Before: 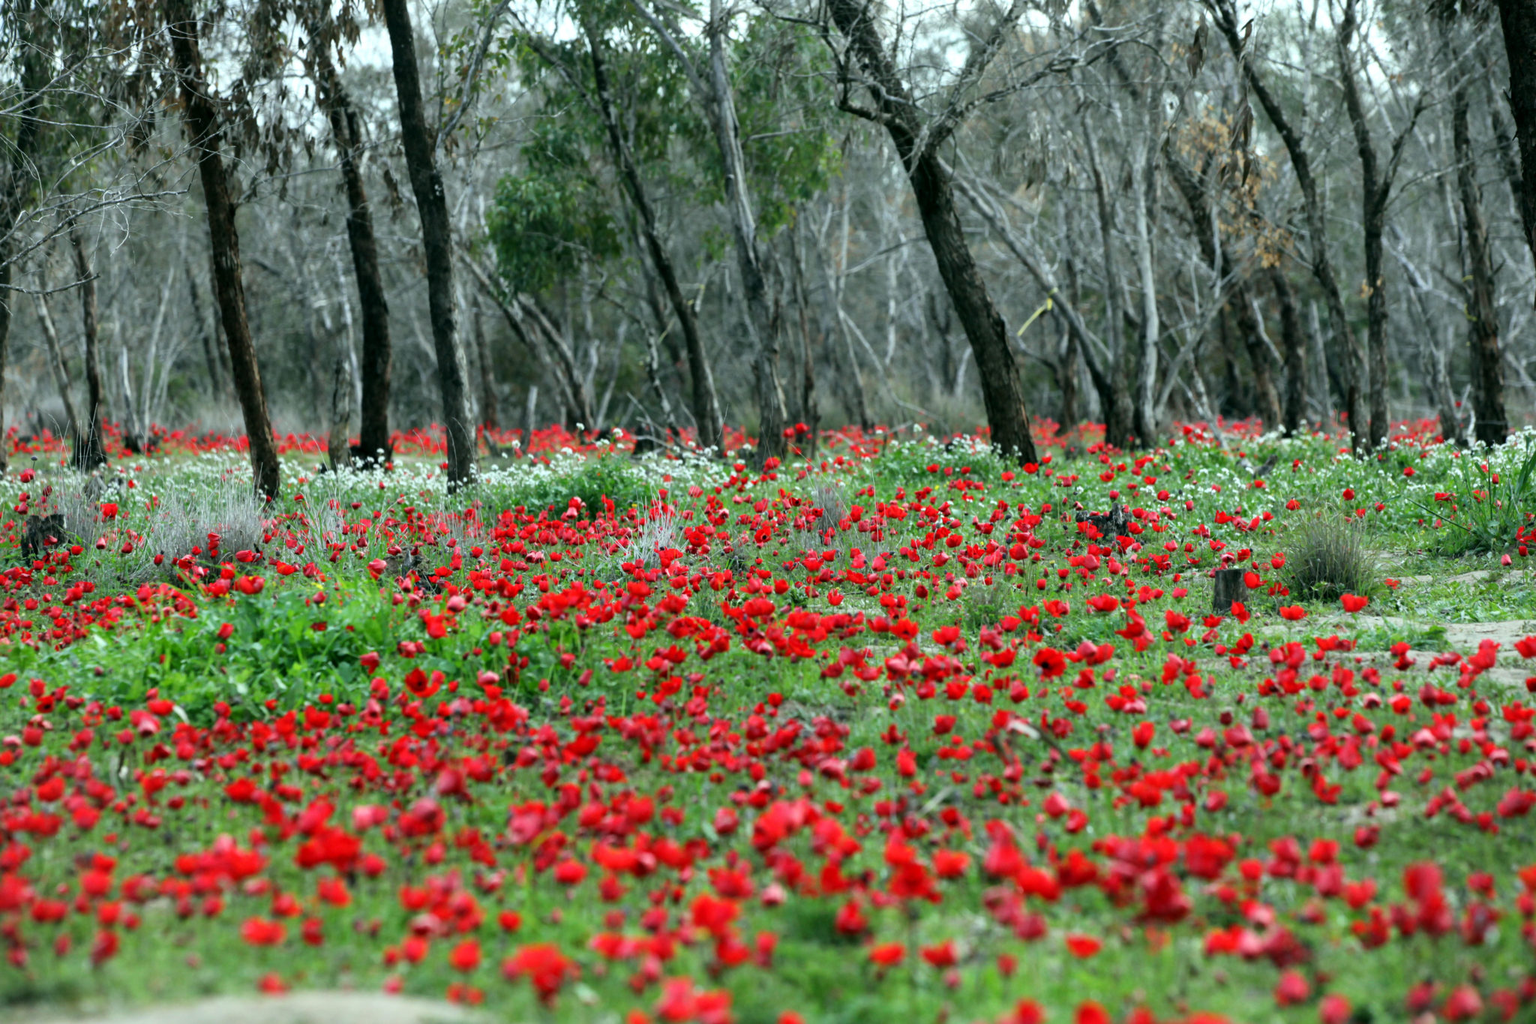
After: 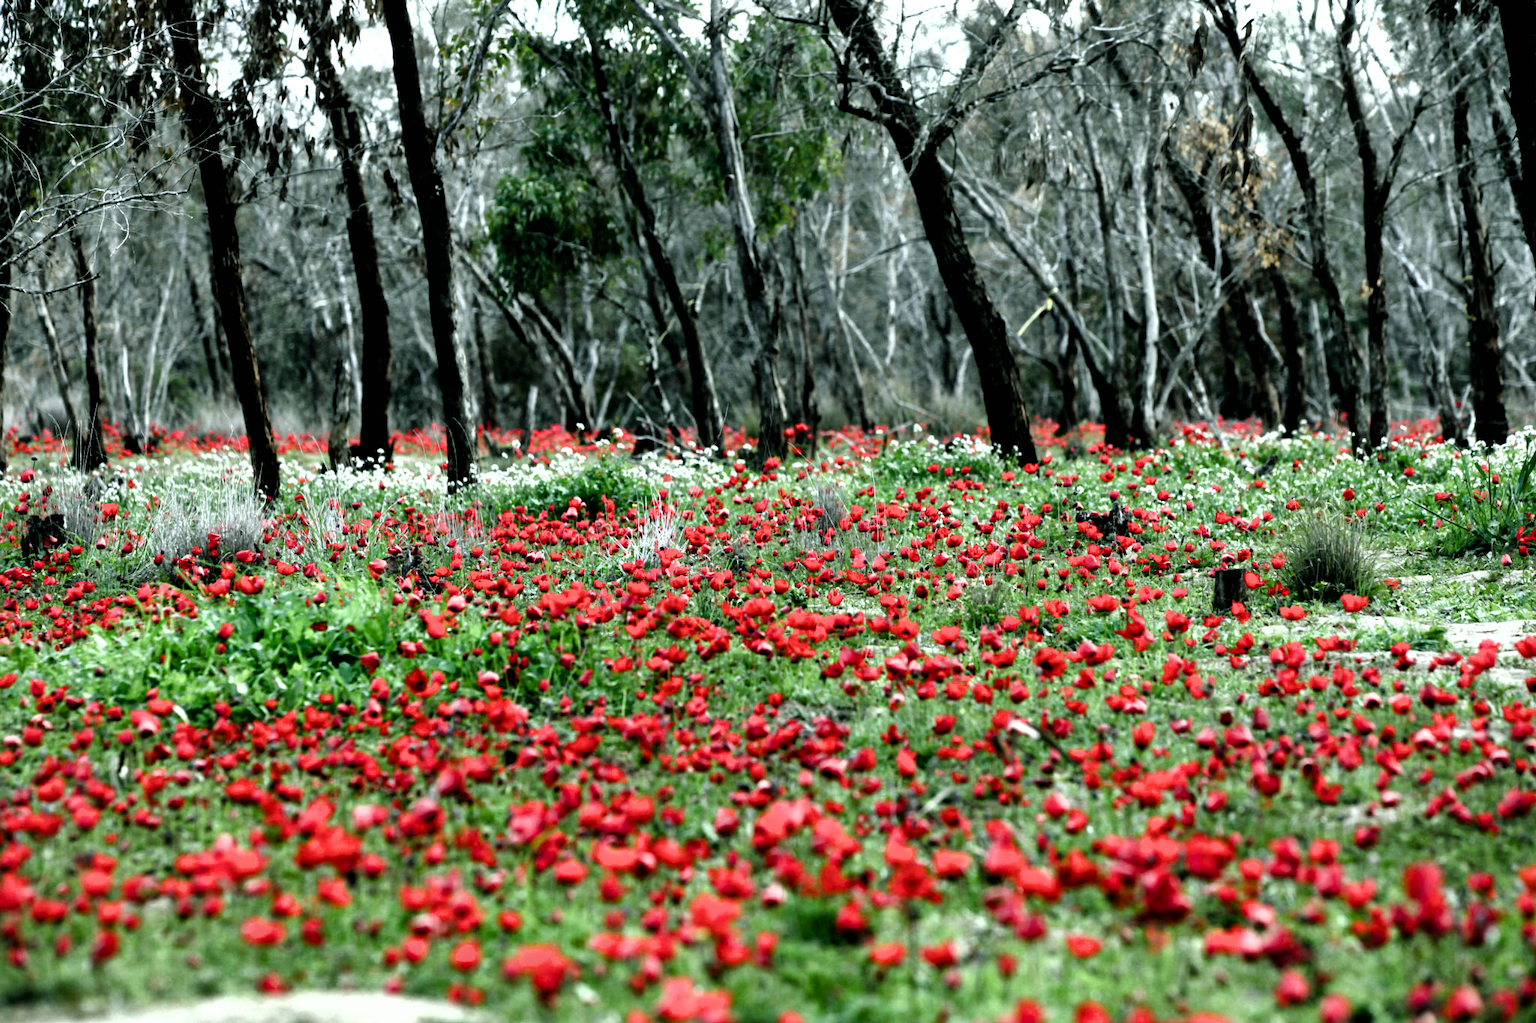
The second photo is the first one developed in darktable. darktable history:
color balance rgb: global offset › luminance -0.409%, perceptual saturation grading › global saturation 20%, perceptual saturation grading › highlights -48.891%, perceptual saturation grading › shadows 24.059%
shadows and highlights: radius 107.62, shadows 45.36, highlights -67.13, low approximation 0.01, soften with gaussian
filmic rgb: black relative exposure -8.3 EV, white relative exposure 2.22 EV, threshold 5.95 EV, hardness 7.09, latitude 84.87%, contrast 1.706, highlights saturation mix -4.18%, shadows ↔ highlights balance -2.9%, iterations of high-quality reconstruction 0, enable highlight reconstruction true
